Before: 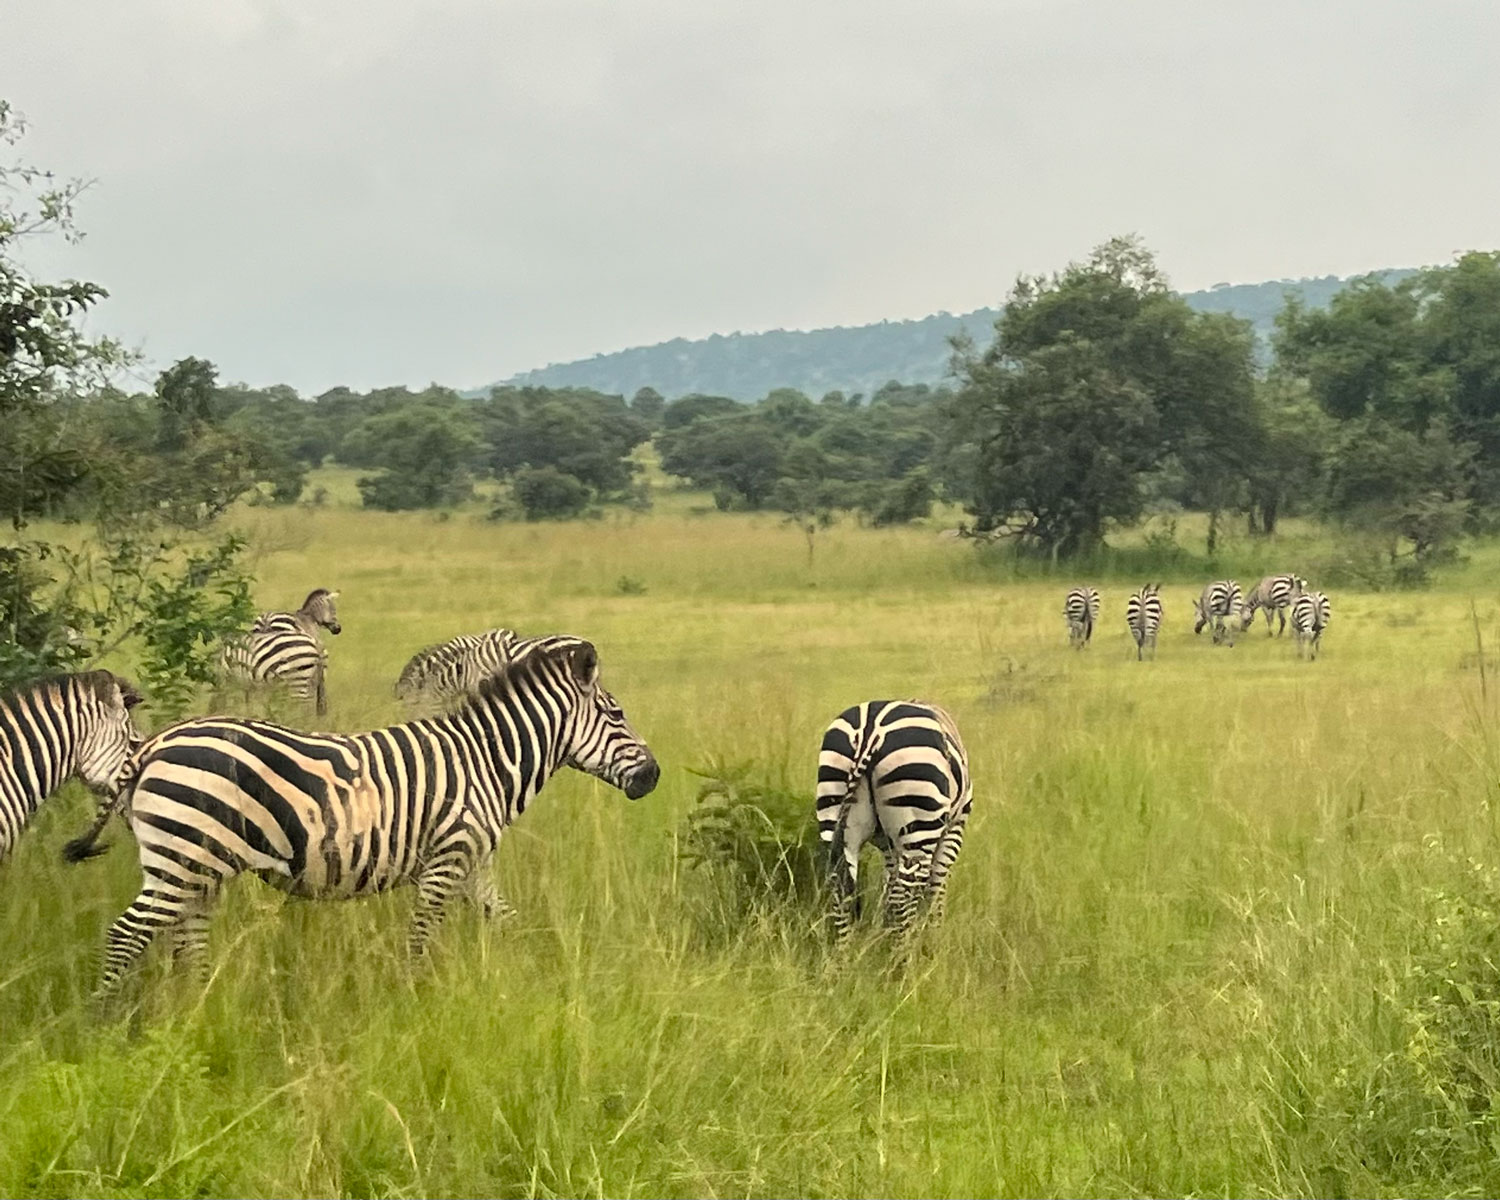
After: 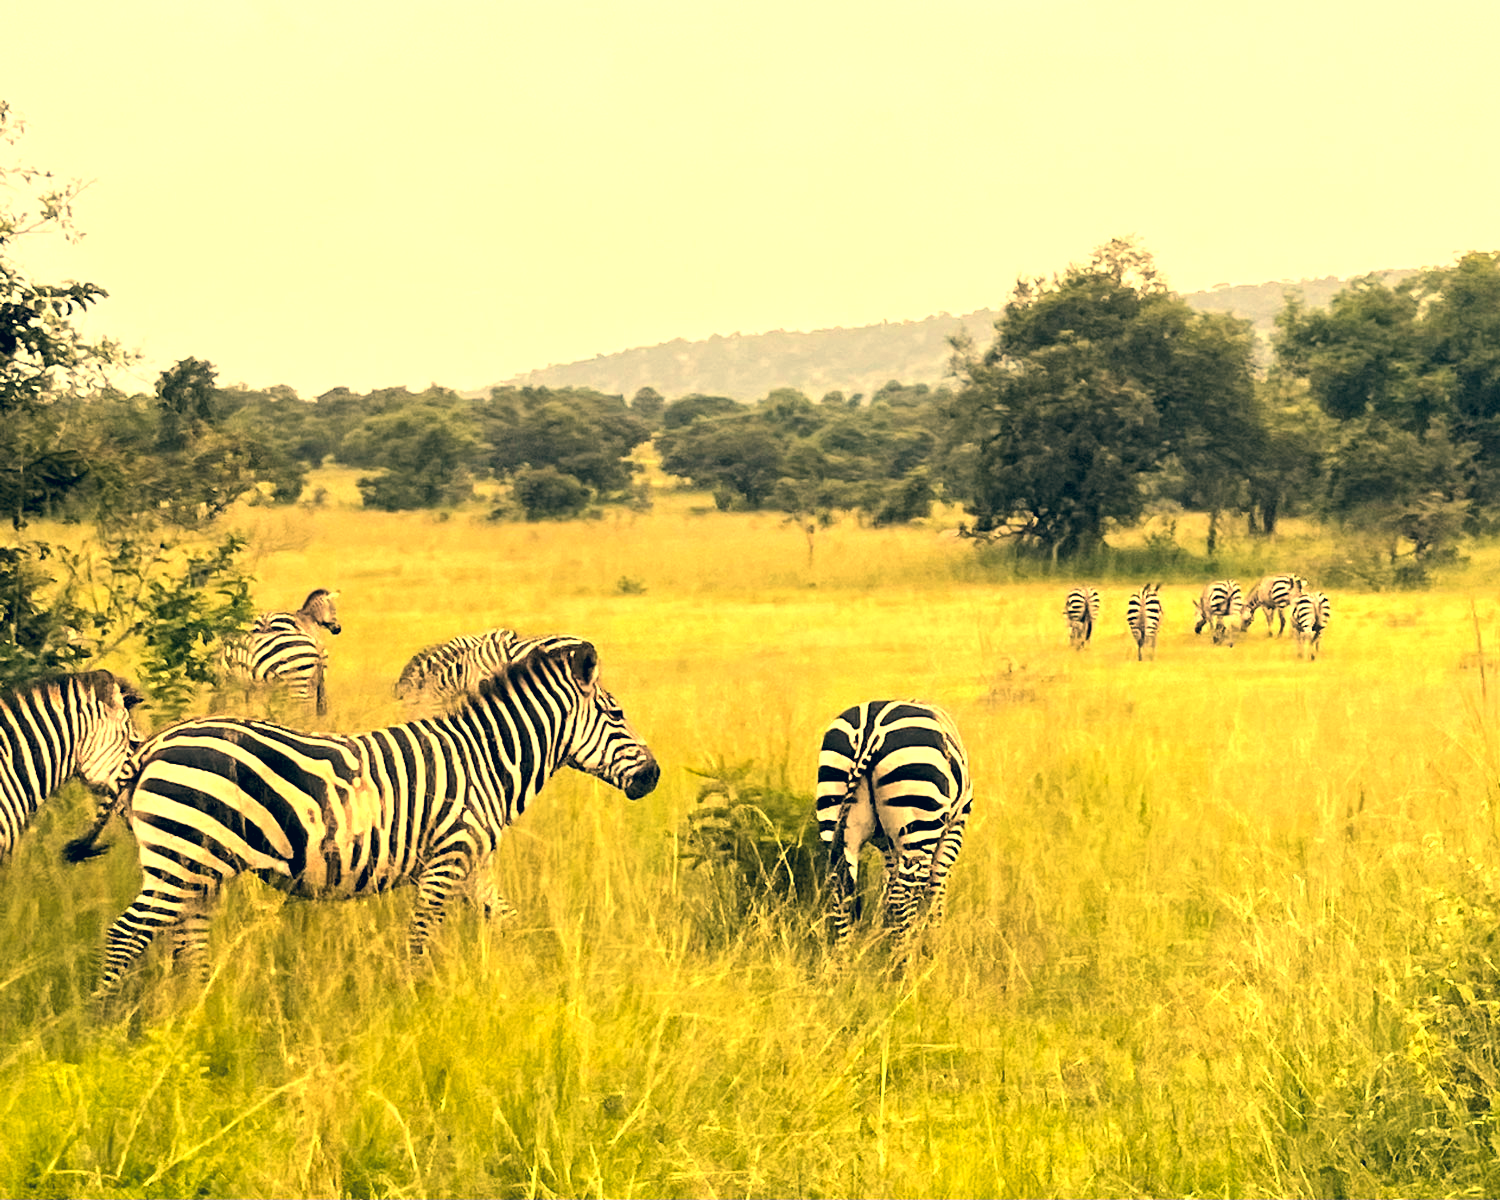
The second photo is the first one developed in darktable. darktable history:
white balance: red 1.138, green 0.996, blue 0.812
tone equalizer: -8 EV -0.75 EV, -7 EV -0.7 EV, -6 EV -0.6 EV, -5 EV -0.4 EV, -3 EV 0.4 EV, -2 EV 0.6 EV, -1 EV 0.7 EV, +0 EV 0.75 EV, edges refinement/feathering 500, mask exposure compensation -1.57 EV, preserve details no
rgb levels: levels [[0.01, 0.419, 0.839], [0, 0.5, 1], [0, 0.5, 1]]
color correction: highlights a* 10.32, highlights b* 14.66, shadows a* -9.59, shadows b* -15.02
